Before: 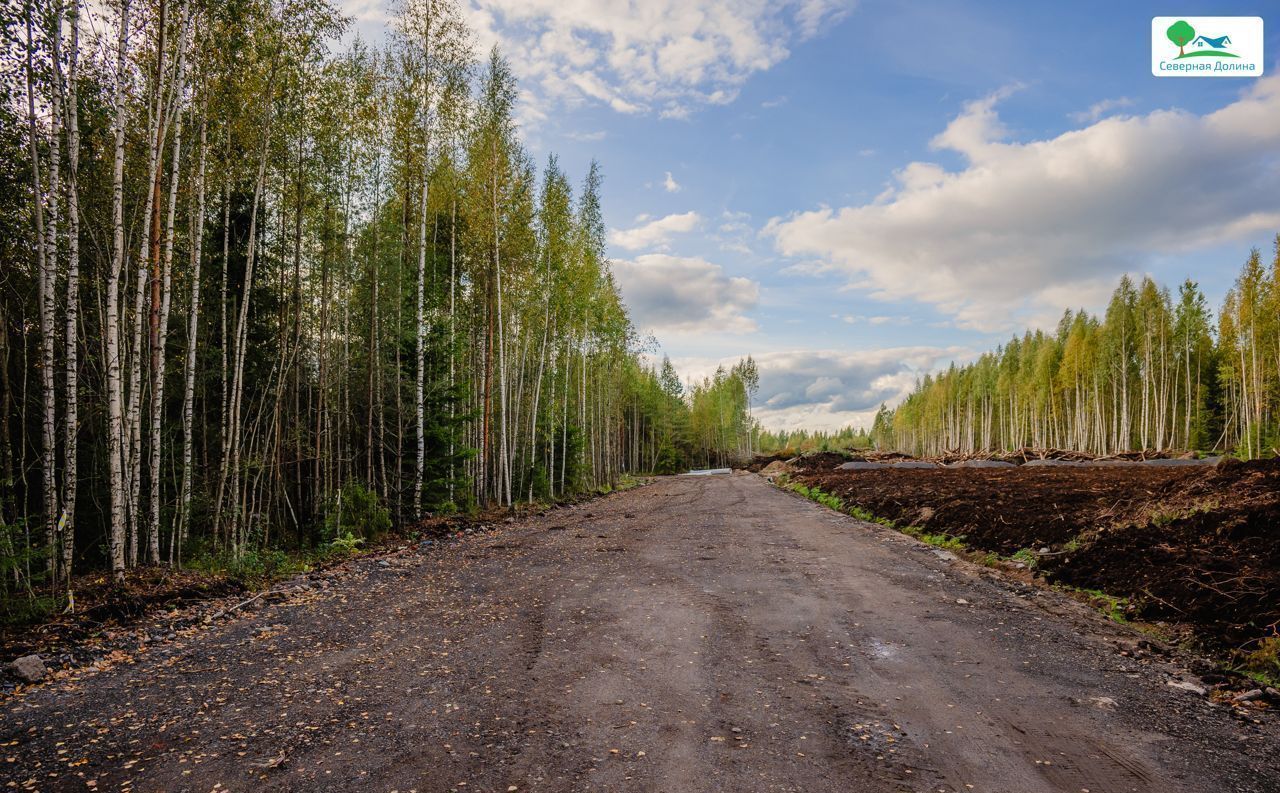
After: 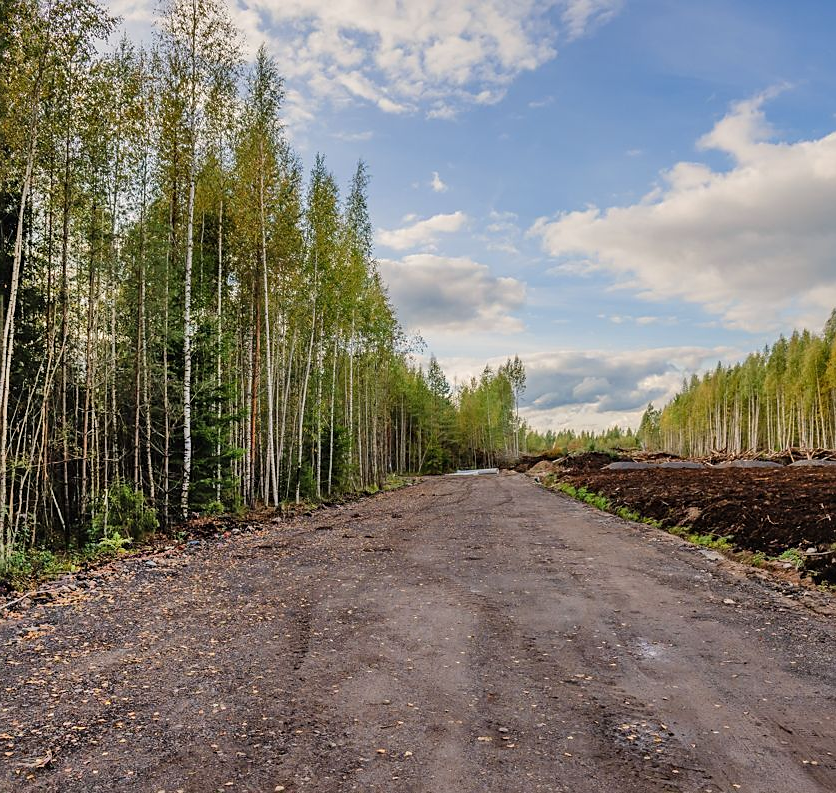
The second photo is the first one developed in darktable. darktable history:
shadows and highlights: shadows 74.67, highlights -23.2, soften with gaussian
crop and rotate: left 18.225%, right 16.409%
sharpen: radius 1.888, amount 0.414, threshold 1.513
